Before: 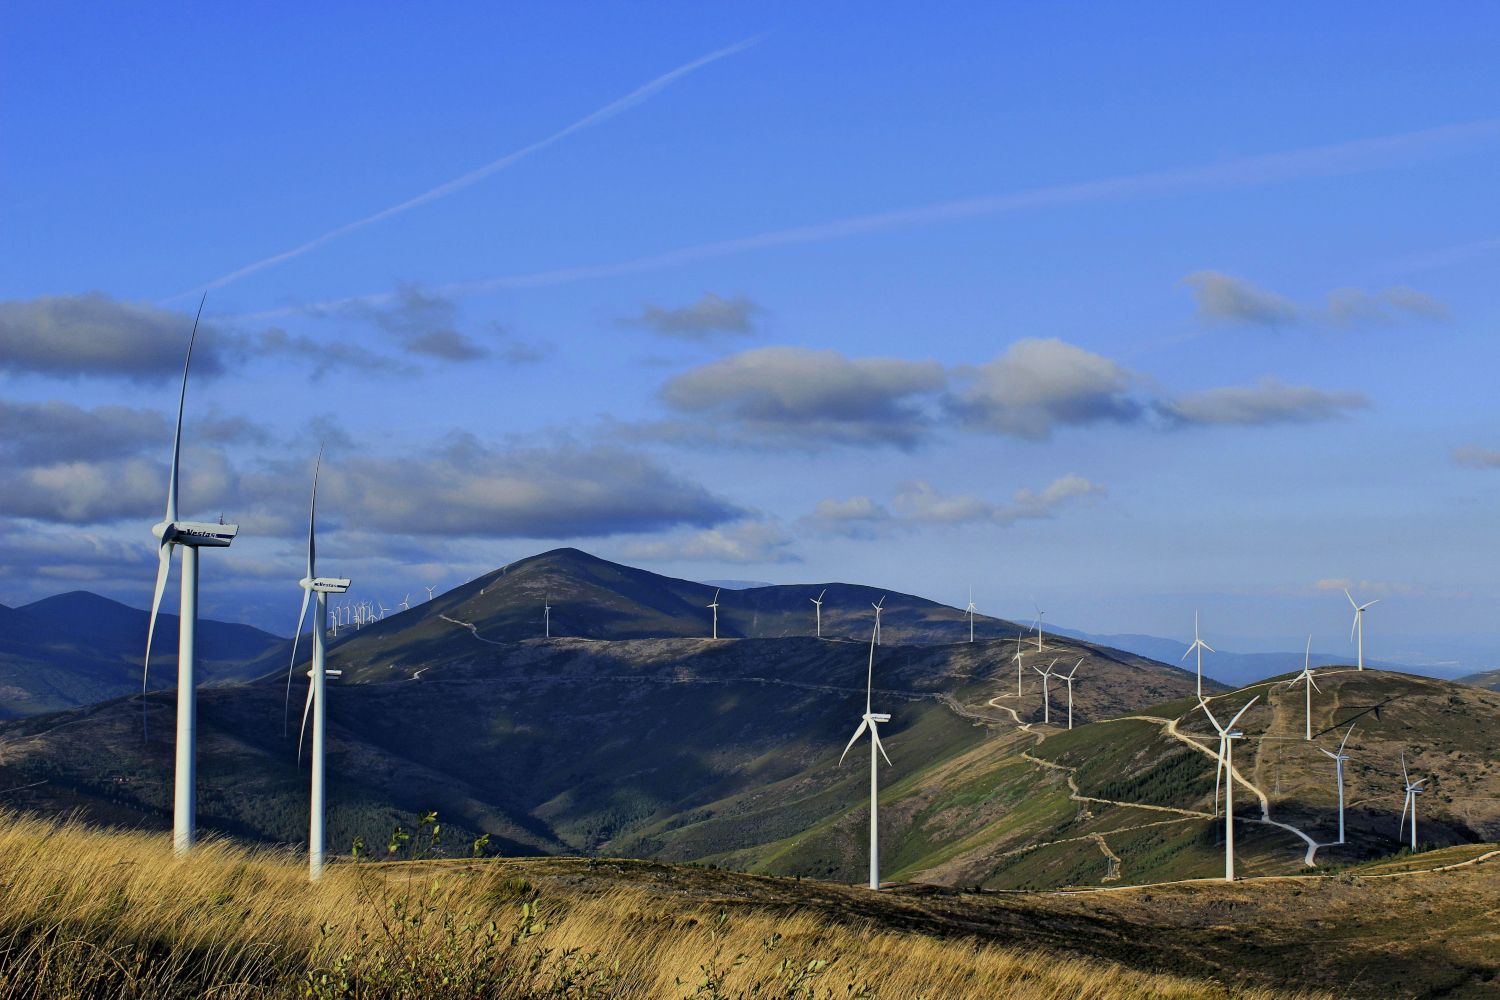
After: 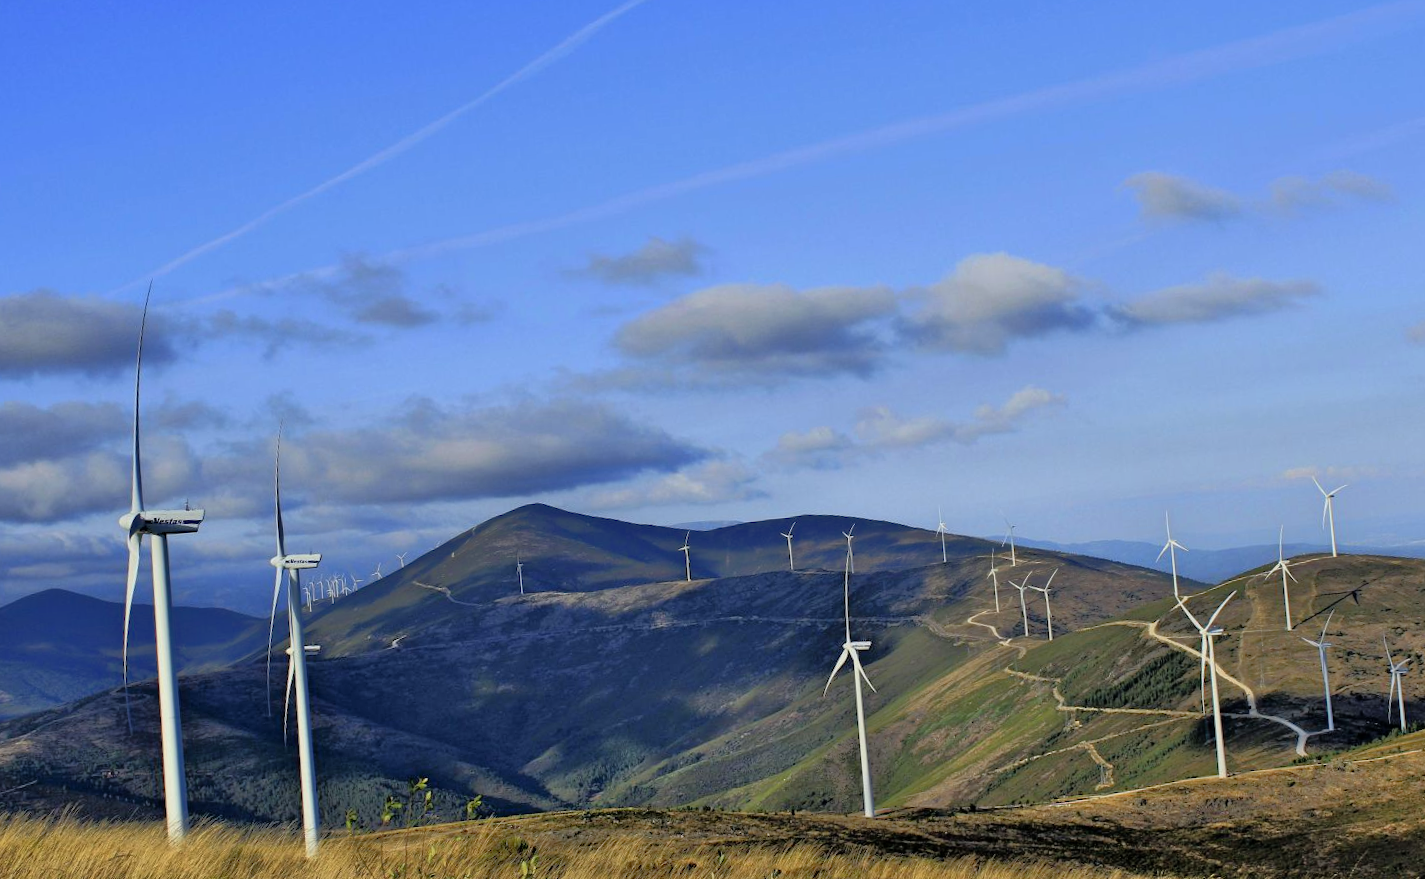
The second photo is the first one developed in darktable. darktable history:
rotate and perspective: rotation -5°, crop left 0.05, crop right 0.952, crop top 0.11, crop bottom 0.89
tone equalizer: -8 EV -0.528 EV, -7 EV -0.319 EV, -6 EV -0.083 EV, -5 EV 0.413 EV, -4 EV 0.985 EV, -3 EV 0.791 EV, -2 EV -0.01 EV, -1 EV 0.14 EV, +0 EV -0.012 EV, smoothing 1
